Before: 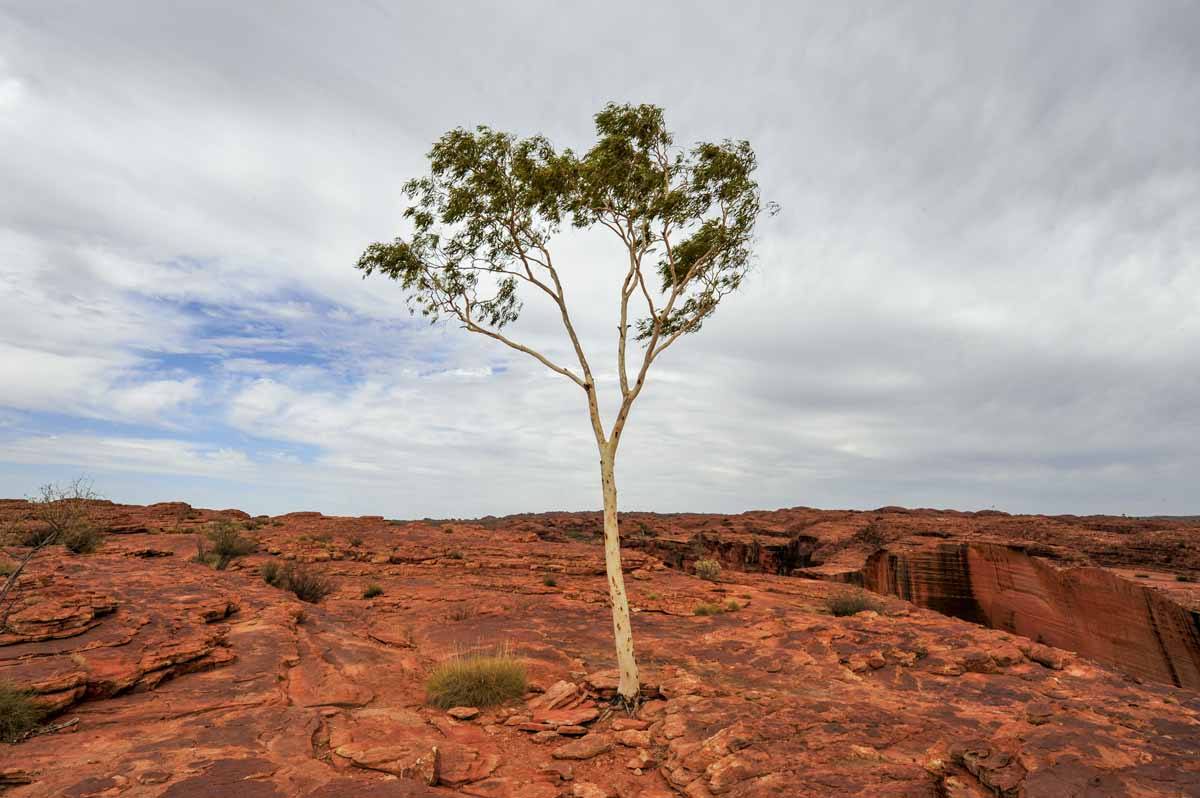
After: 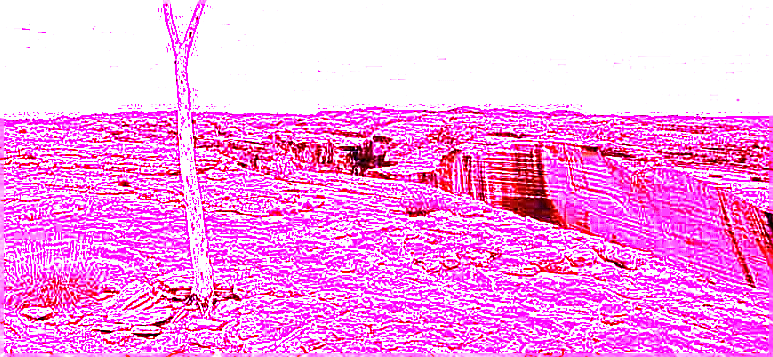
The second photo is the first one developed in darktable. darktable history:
base curve: curves: ch0 [(0, 0) (0.564, 0.291) (0.802, 0.731) (1, 1)]
sharpen: radius 1.4, amount 1.25, threshold 0.7
exposure: compensate exposure bias true, compensate highlight preservation false
white balance: red 8, blue 8
crop and rotate: left 35.509%, top 50.238%, bottom 4.934%
